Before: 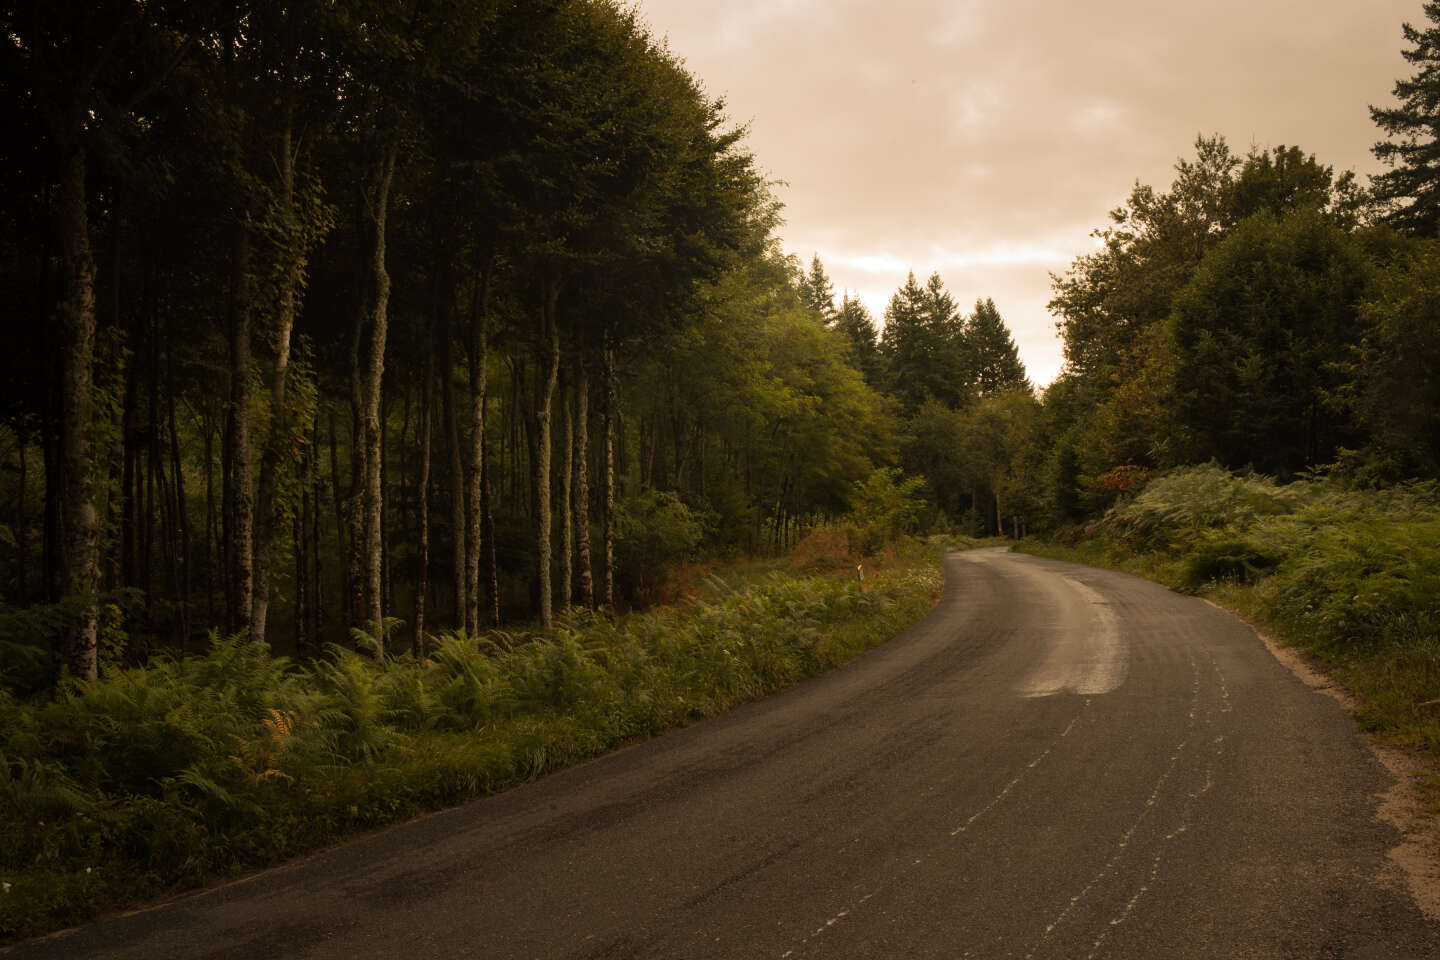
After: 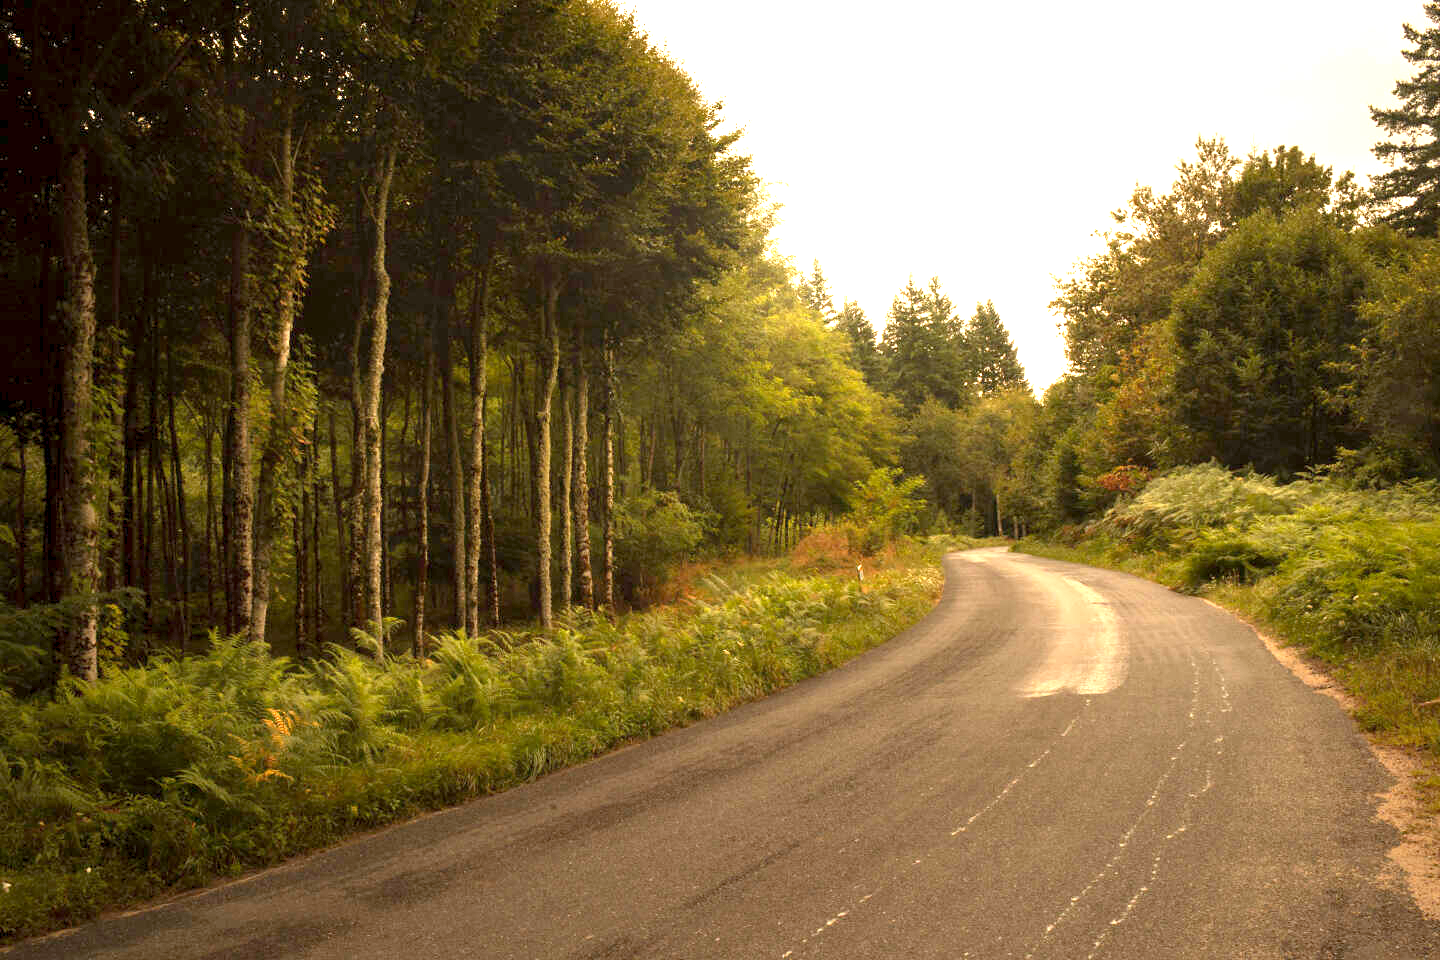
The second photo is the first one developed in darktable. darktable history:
levels: levels [0, 0.435, 0.917]
exposure: black level correction 0.001, exposure 1.716 EV, compensate highlight preservation false
